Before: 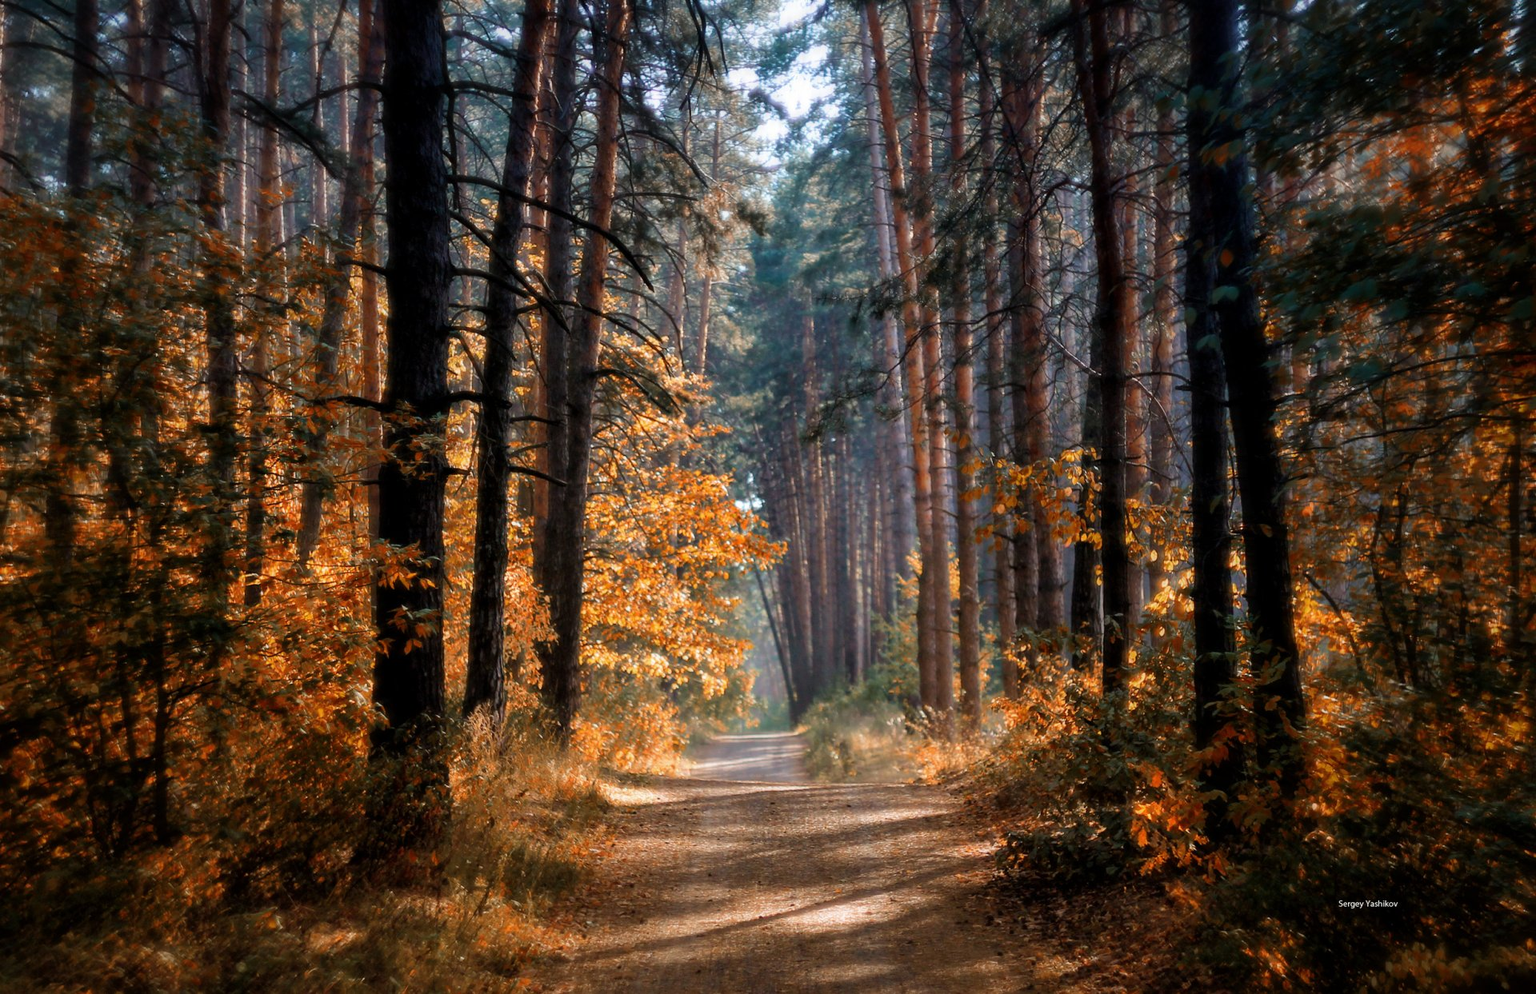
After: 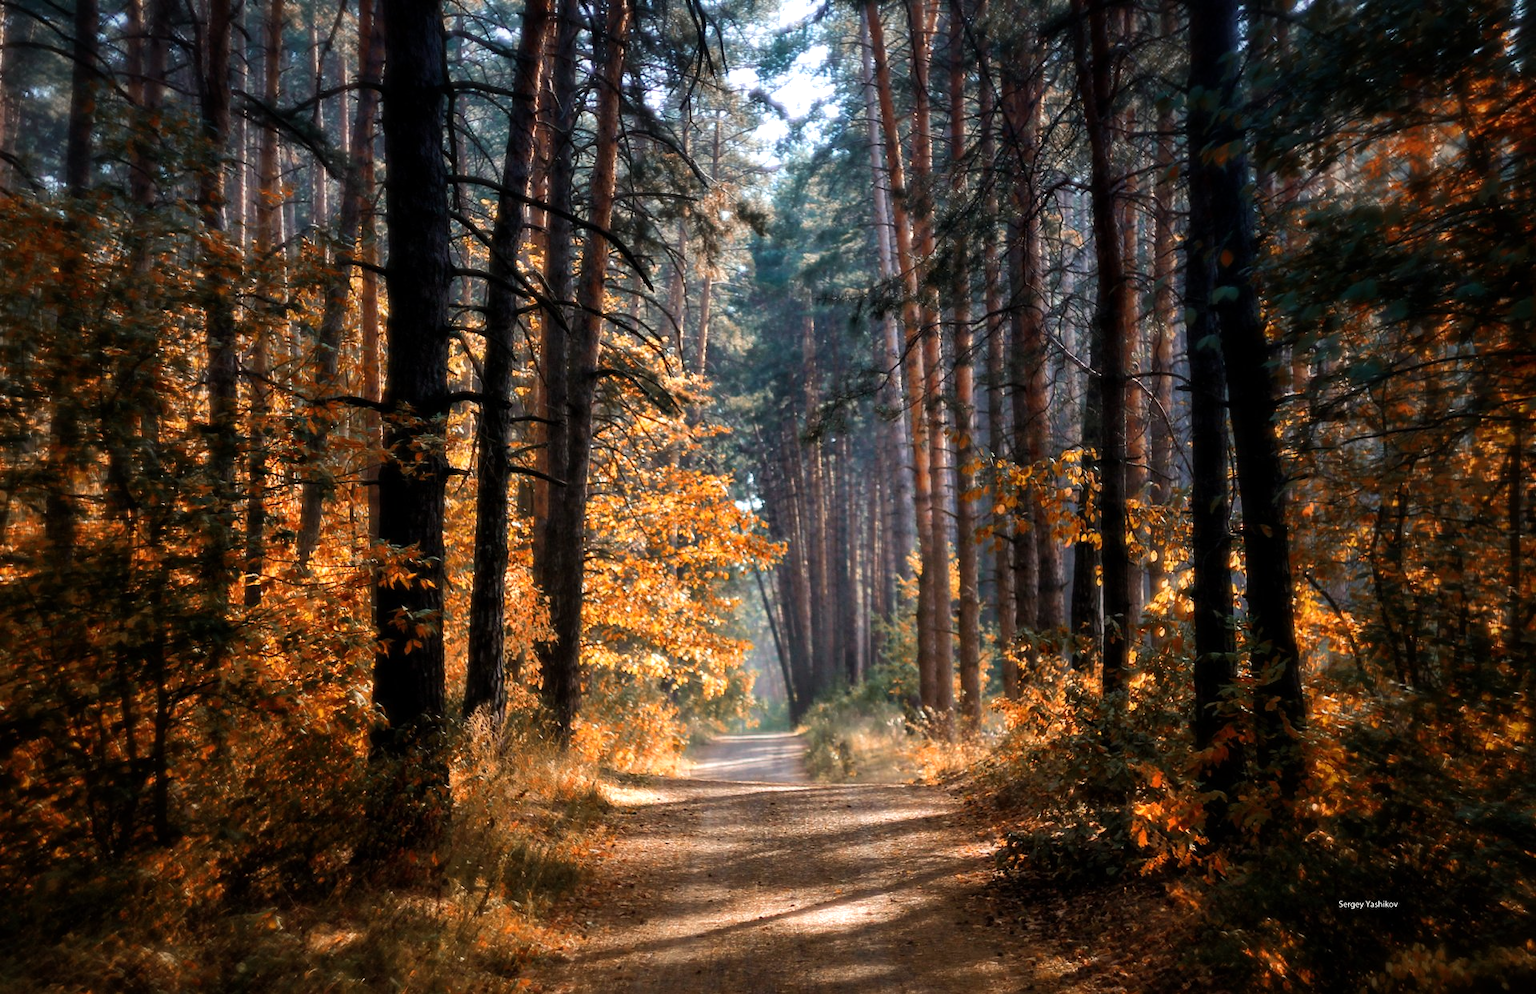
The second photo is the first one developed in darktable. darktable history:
tone equalizer: -8 EV -0.446 EV, -7 EV -0.38 EV, -6 EV -0.306 EV, -5 EV -0.185 EV, -3 EV 0.253 EV, -2 EV 0.336 EV, -1 EV 0.365 EV, +0 EV 0.399 EV, edges refinement/feathering 500, mask exposure compensation -1.57 EV, preserve details no
